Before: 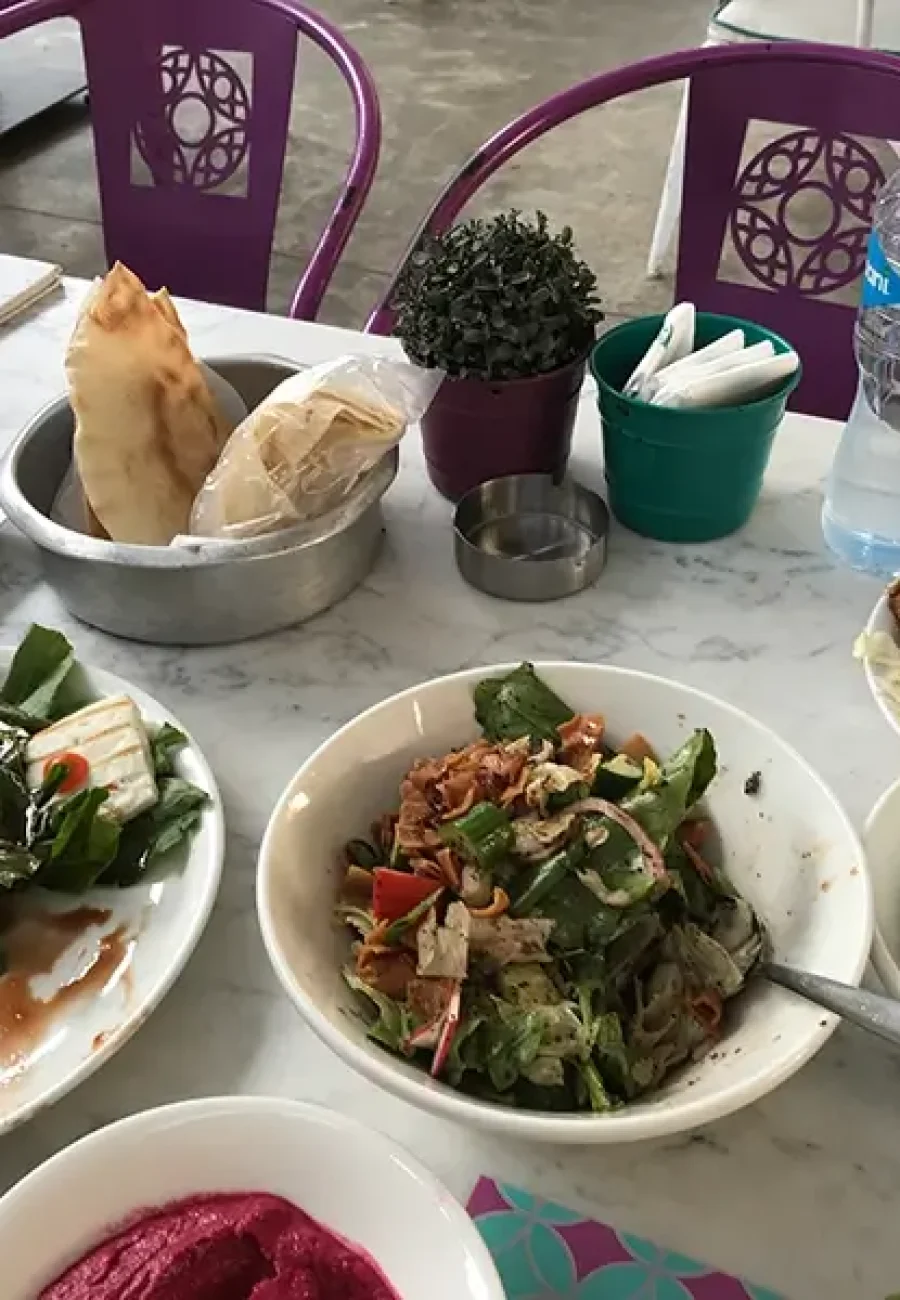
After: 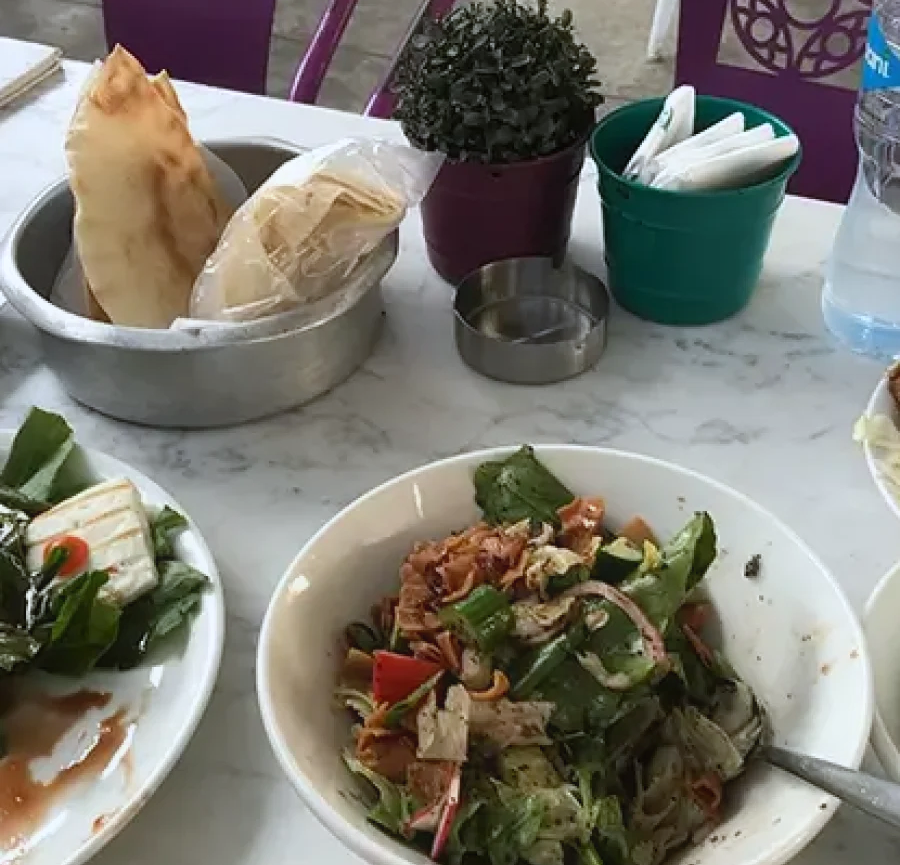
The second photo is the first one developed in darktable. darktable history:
crop: top 16.727%, bottom 16.727%
contrast equalizer: y [[0.5, 0.488, 0.462, 0.461, 0.491, 0.5], [0.5 ×6], [0.5 ×6], [0 ×6], [0 ×6]]
white balance: red 0.967, blue 1.049
